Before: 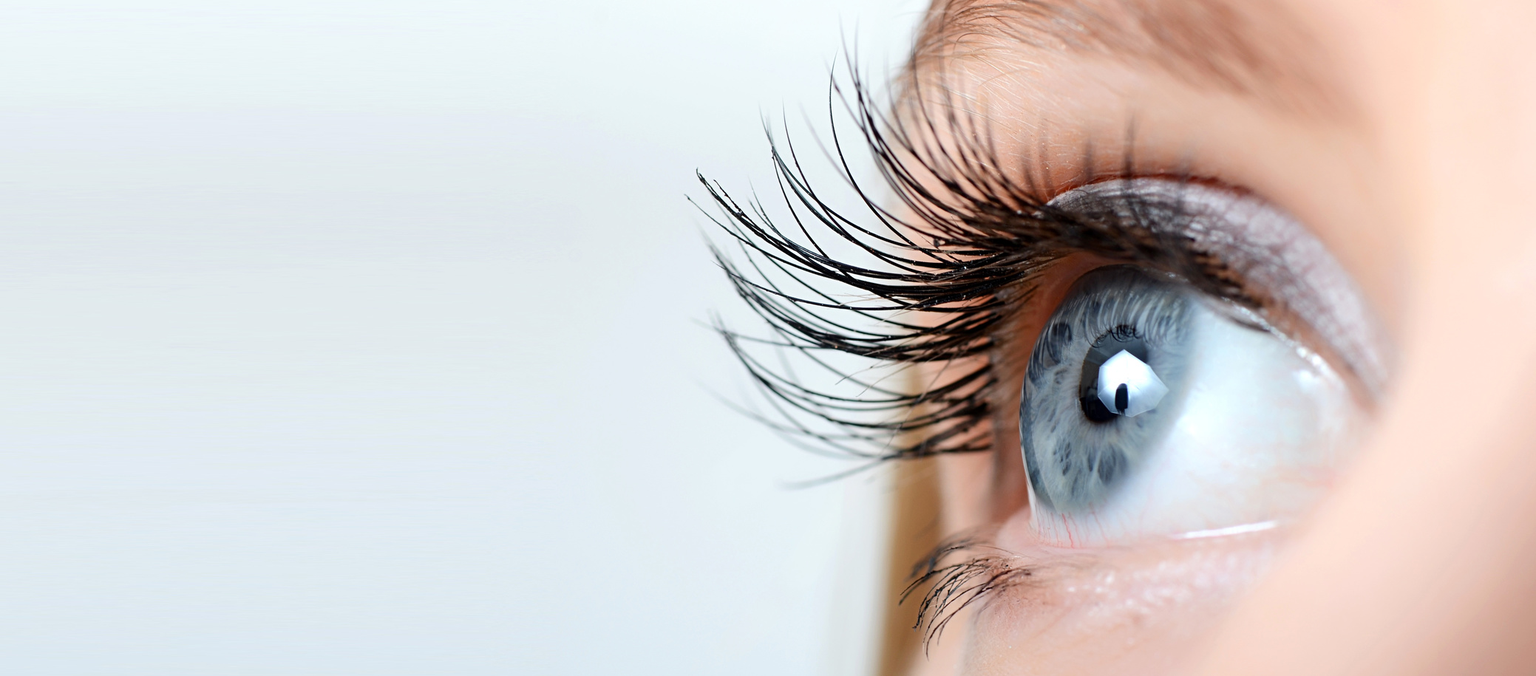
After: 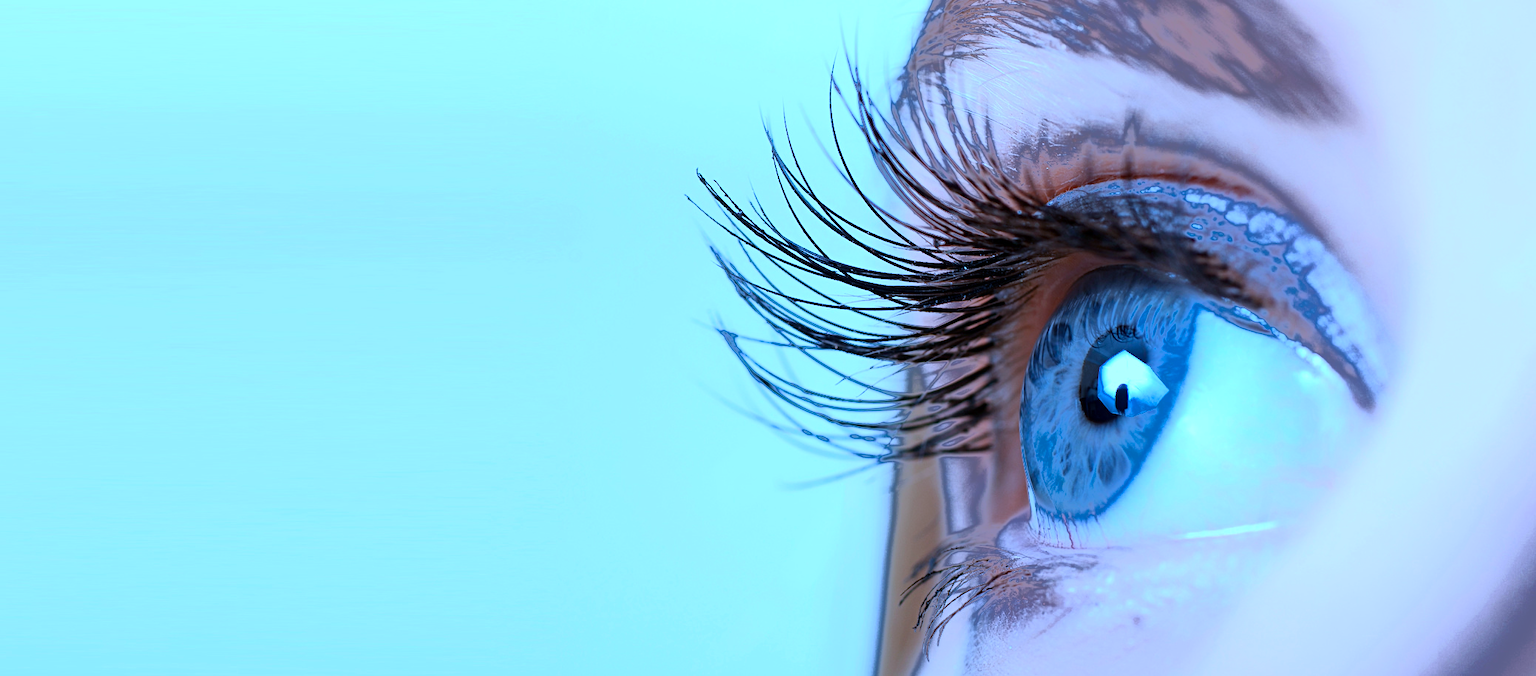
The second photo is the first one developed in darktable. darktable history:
color calibration: illuminant as shot in camera, x 0.442, y 0.413, temperature 2903.13 K
fill light: exposure -0.73 EV, center 0.69, width 2.2
